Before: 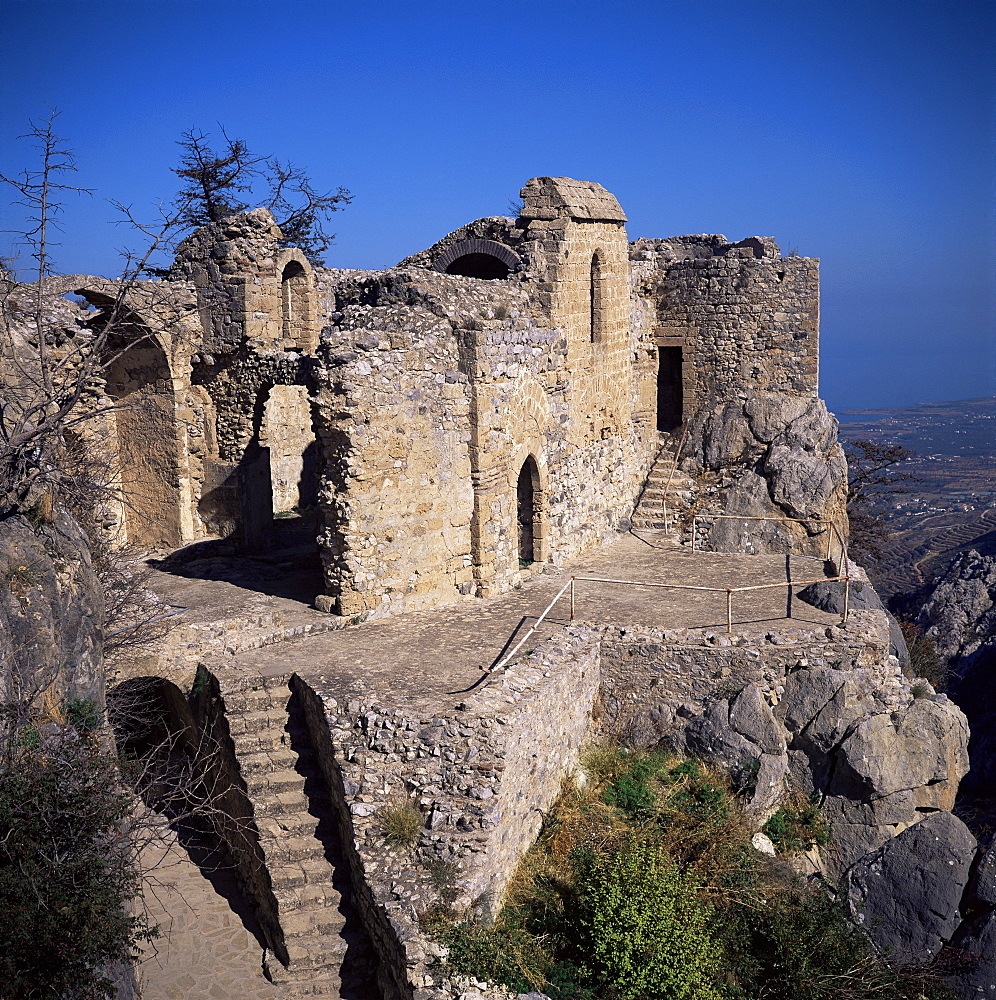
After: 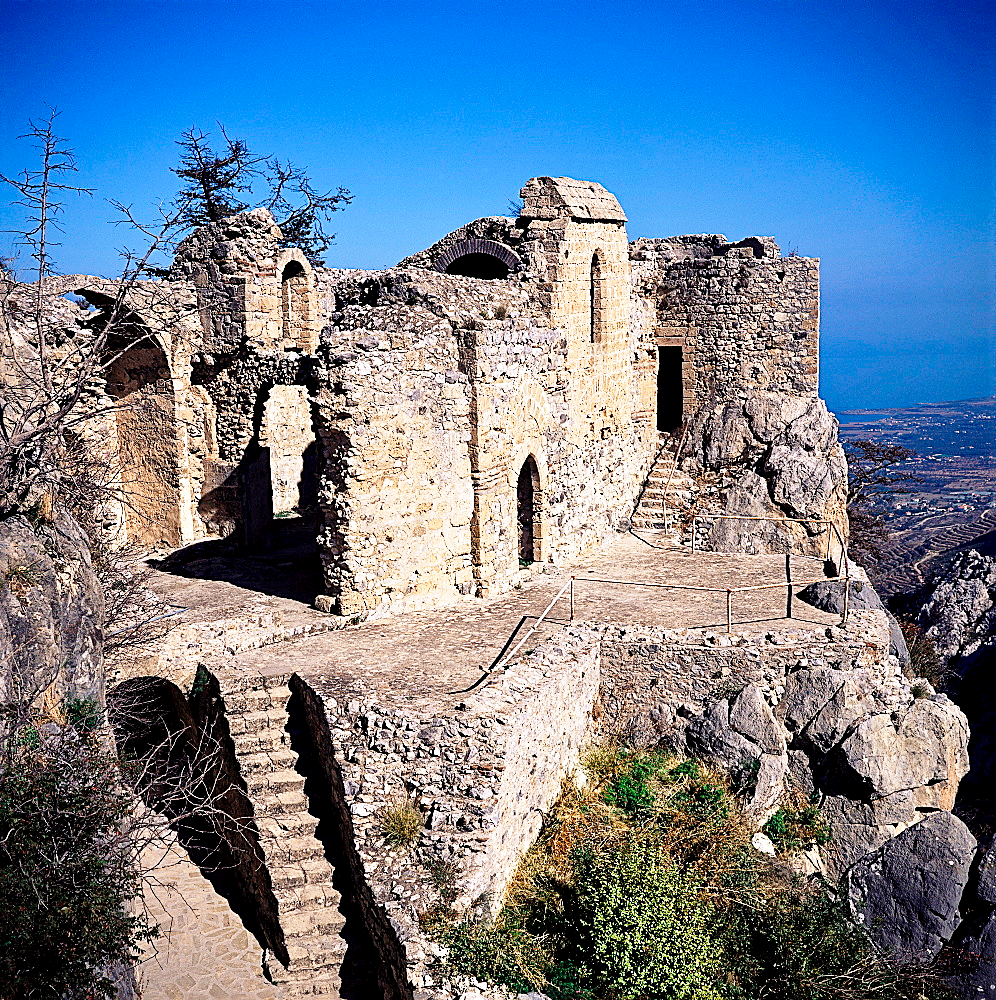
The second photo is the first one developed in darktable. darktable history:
contrast equalizer: y [[0.531, 0.548, 0.559, 0.557, 0.544, 0.527], [0.5 ×6], [0.5 ×6], [0 ×6], [0 ×6]]
base curve: curves: ch0 [(0, 0) (0.028, 0.03) (0.121, 0.232) (0.46, 0.748) (0.859, 0.968) (1, 1)], preserve colors none
sharpen: on, module defaults
